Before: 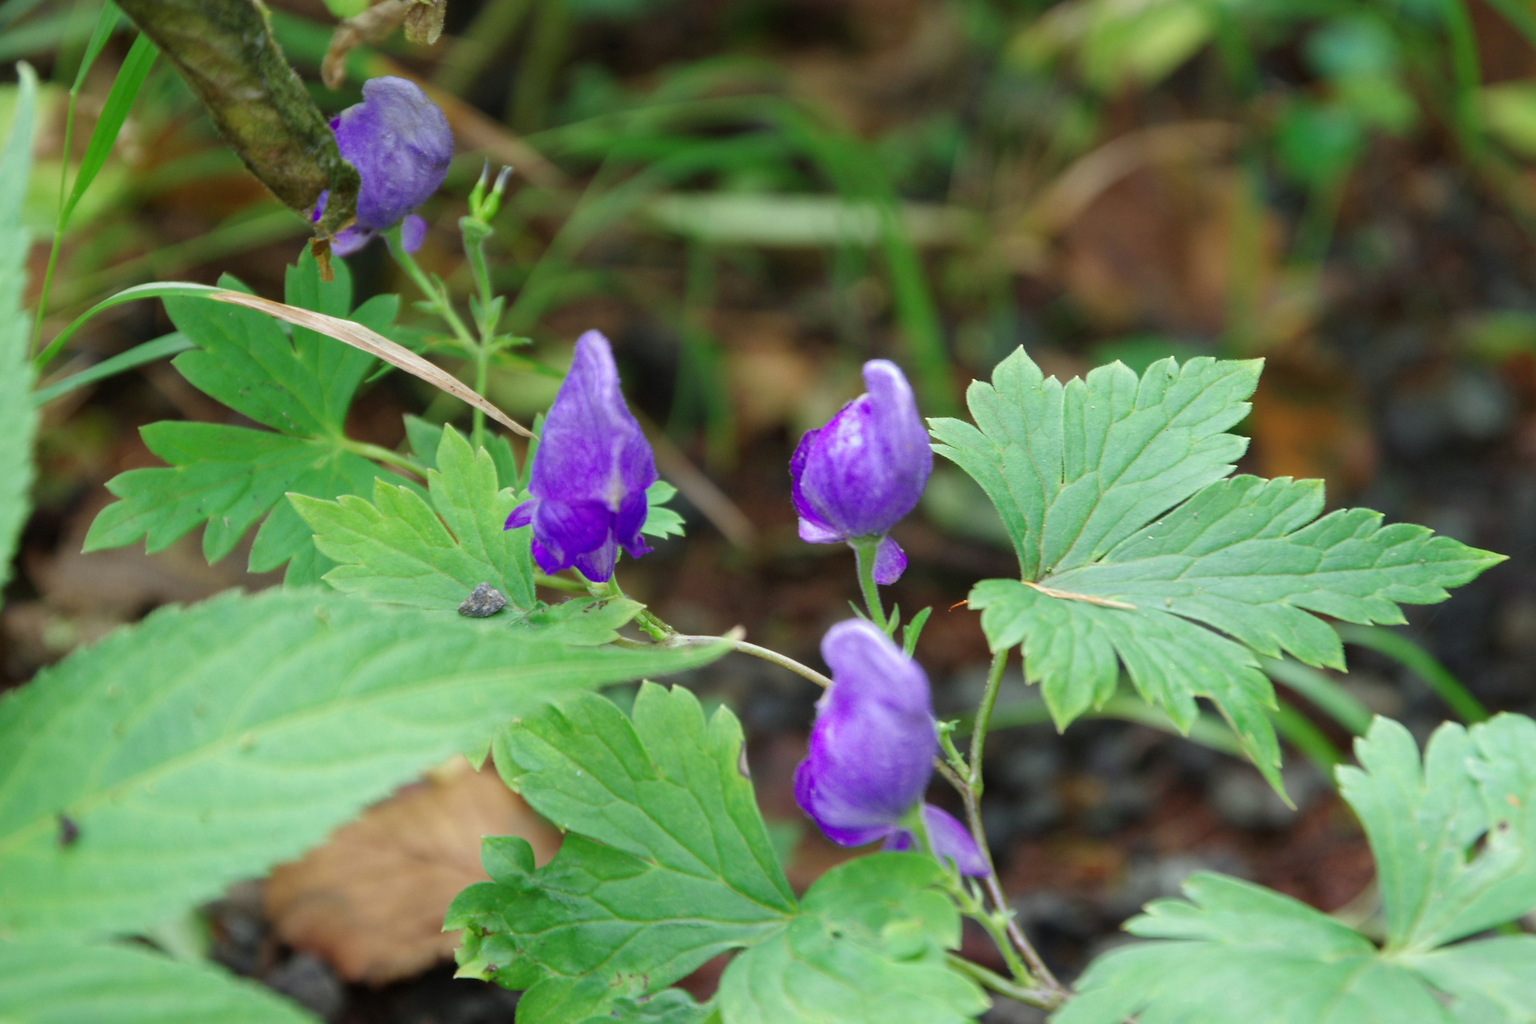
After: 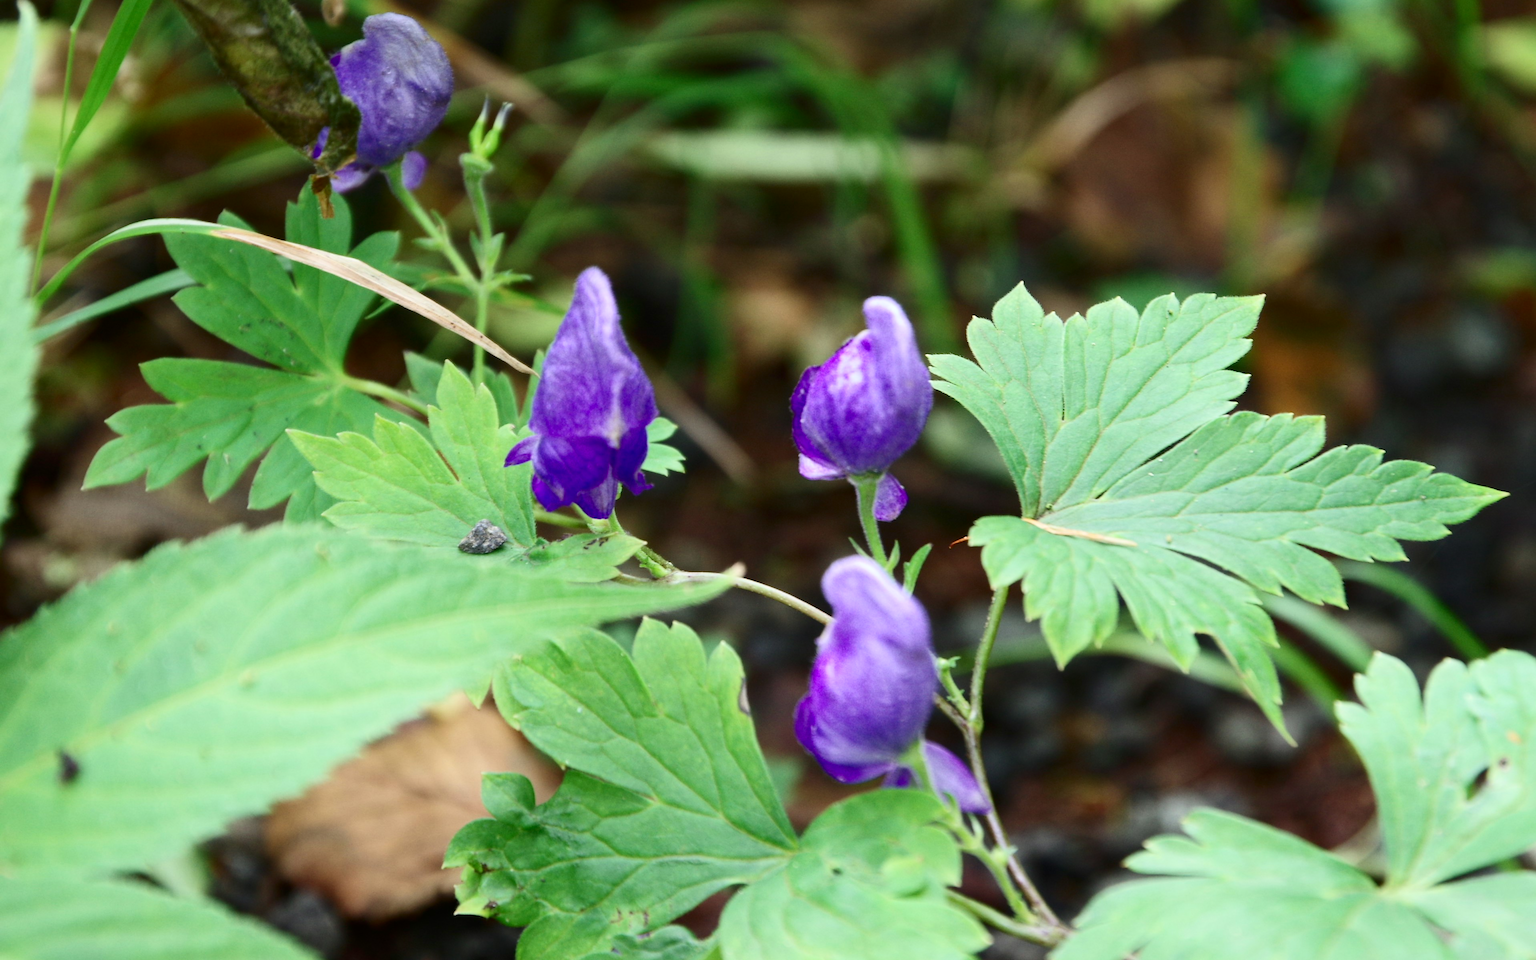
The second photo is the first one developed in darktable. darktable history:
crop and rotate: top 6.25%
contrast brightness saturation: contrast 0.28
